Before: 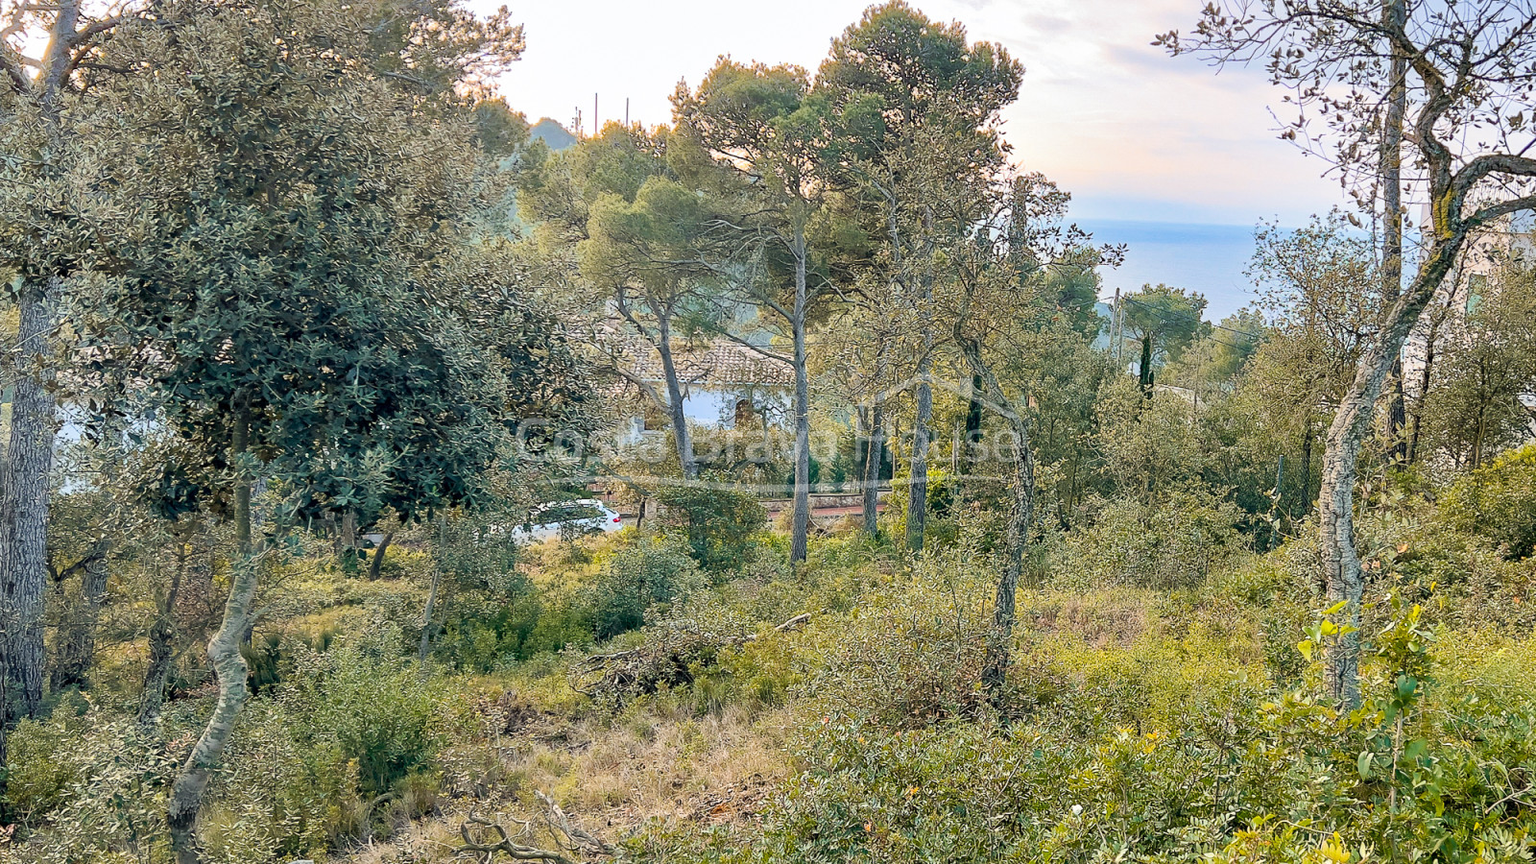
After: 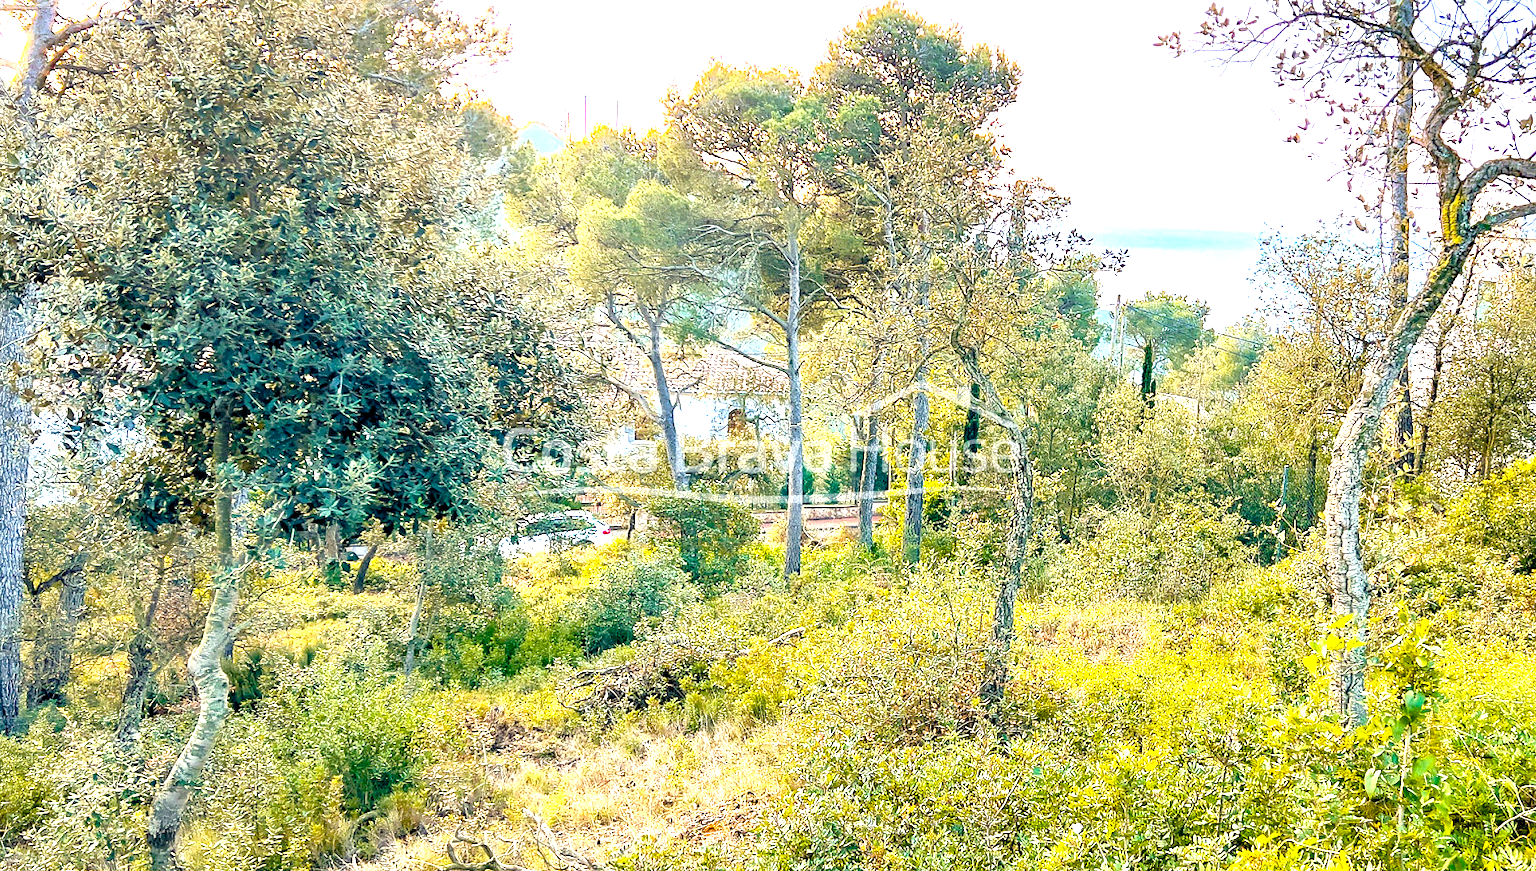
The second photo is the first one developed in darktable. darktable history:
exposure: black level correction 0, exposure 1.455 EV, compensate highlight preservation false
color balance rgb: highlights gain › chroma 0.266%, highlights gain › hue 331.08°, global offset › luminance -0.491%, linear chroma grading › global chroma 9.013%, perceptual saturation grading › global saturation 20%, perceptual saturation grading › highlights -13.977%, perceptual saturation grading › shadows 49.642%, global vibrance 20%
crop and rotate: left 1.575%, right 0.664%, bottom 1.441%
